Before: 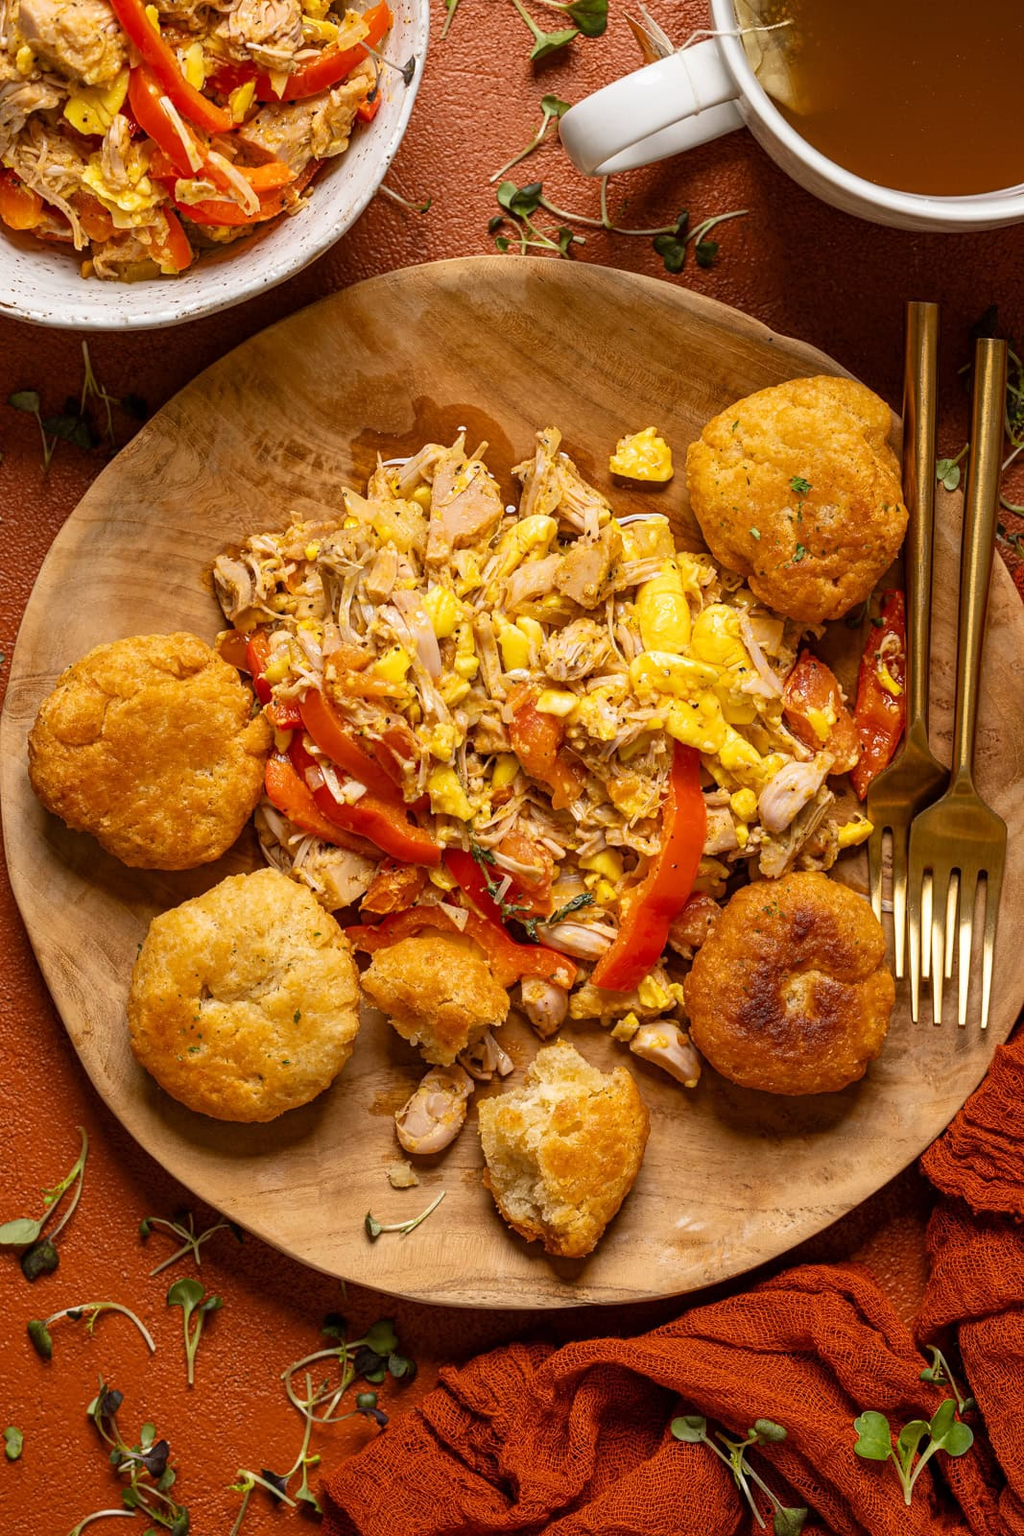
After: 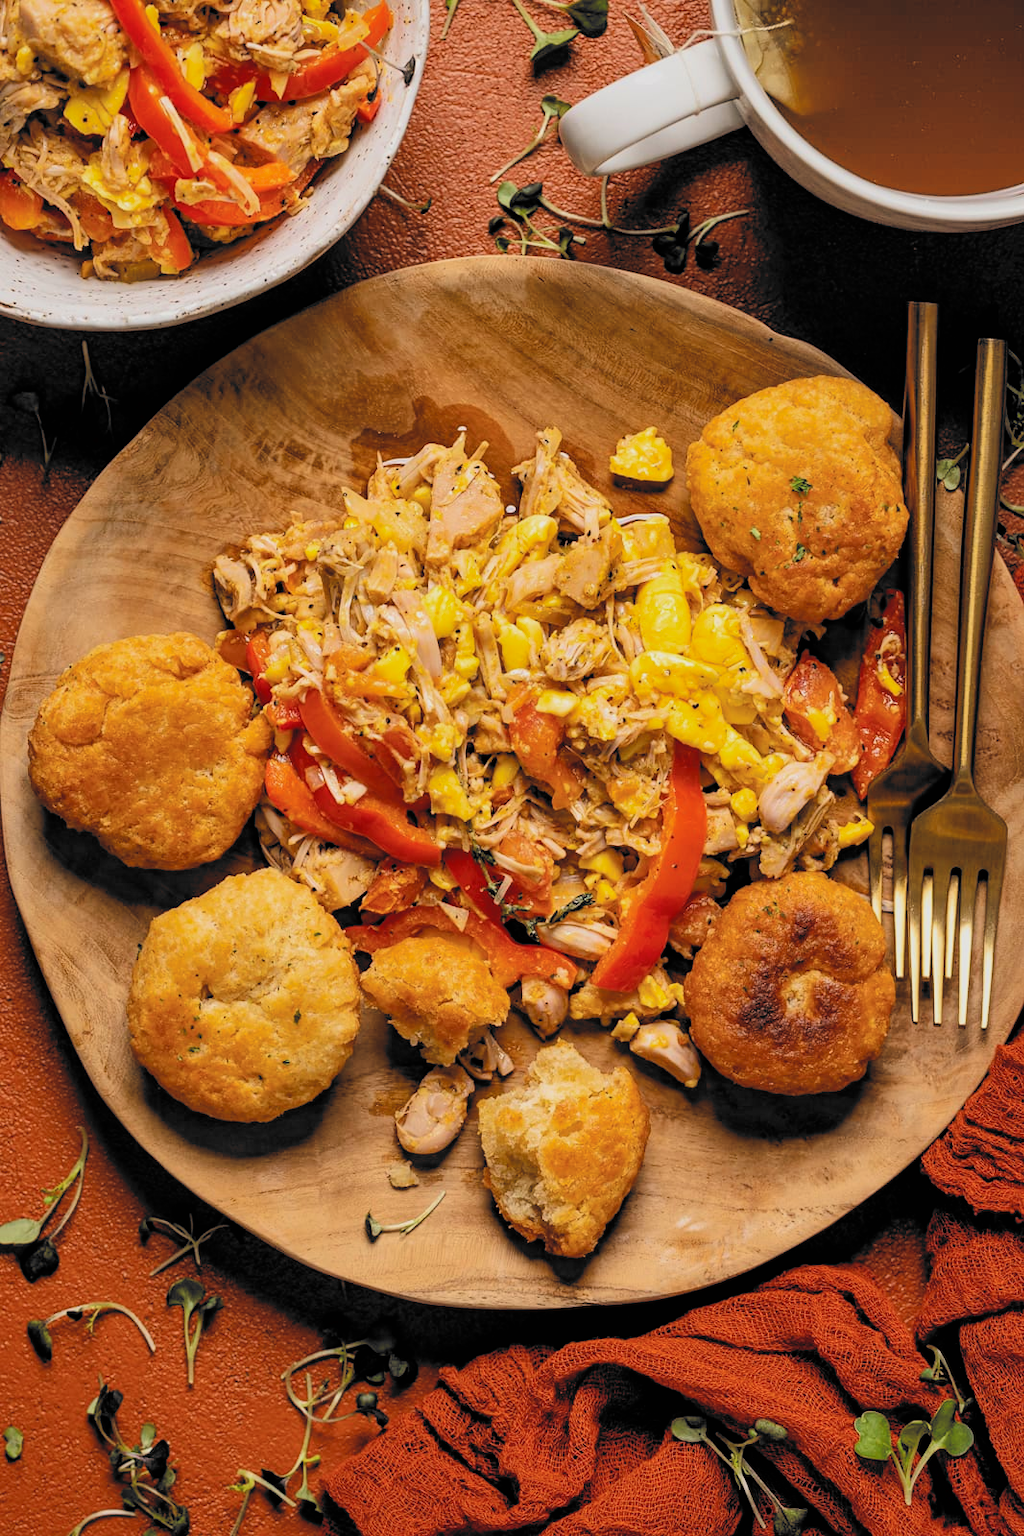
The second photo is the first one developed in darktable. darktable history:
shadows and highlights: on, module defaults
filmic rgb: black relative exposure -5.12 EV, white relative exposure 3.54 EV, hardness 3.18, contrast 1.394, highlights saturation mix -48.73%, color science v6 (2022)
